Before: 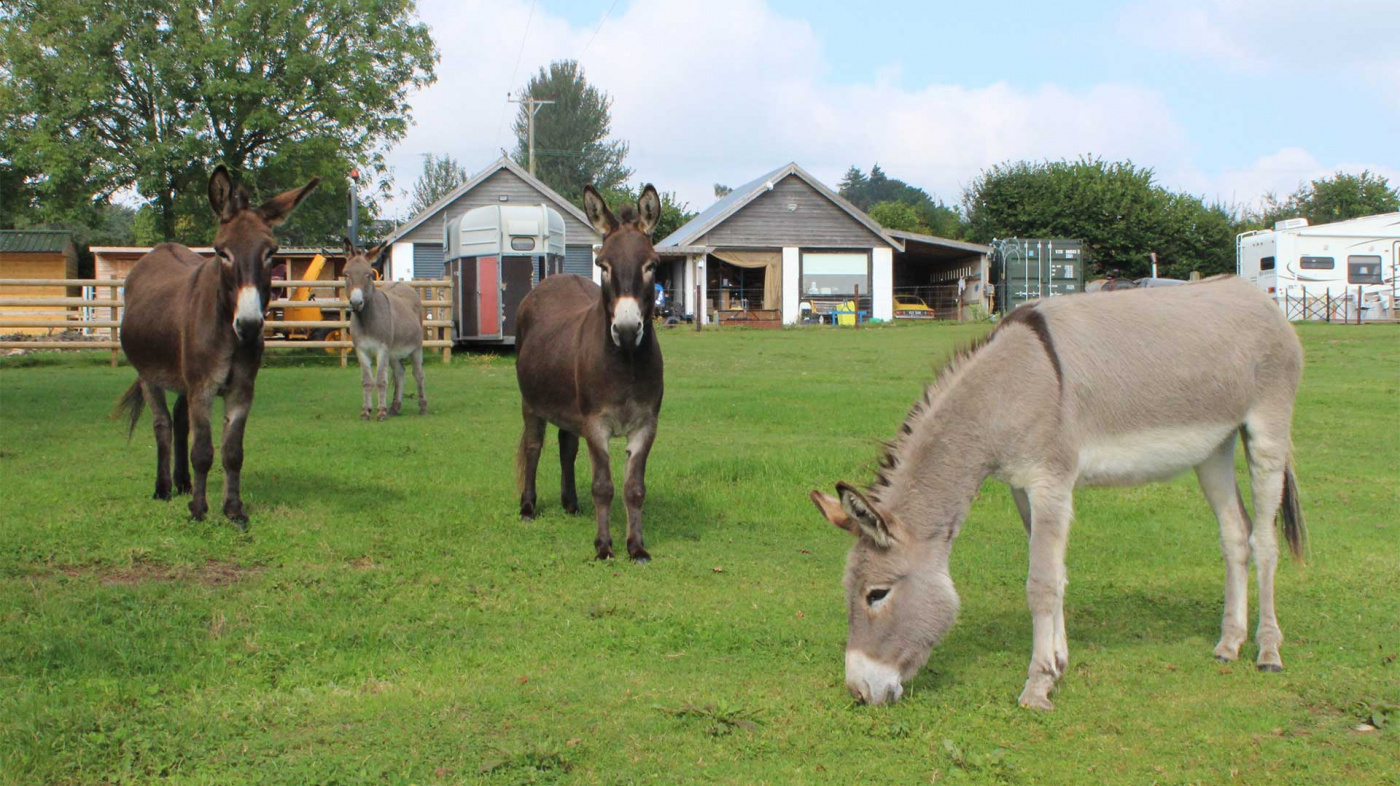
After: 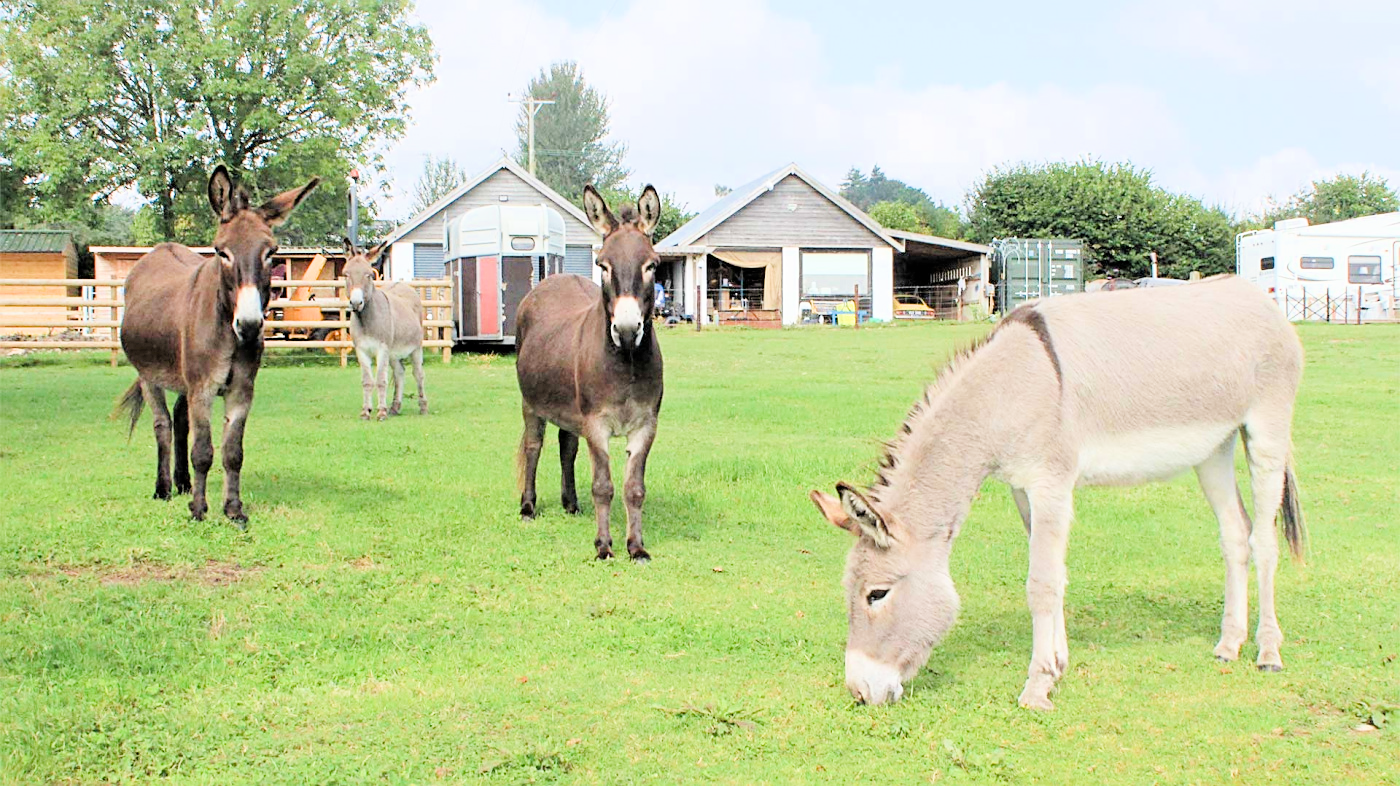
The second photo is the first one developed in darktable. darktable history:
exposure: black level correction 0.002, exposure 1.999 EV, compensate highlight preservation false
sharpen: amount 0.585
filmic rgb: black relative exposure -4.51 EV, white relative exposure 4.78 EV, hardness 2.35, latitude 35.3%, contrast 1.043, highlights saturation mix 0.972%, shadows ↔ highlights balance 1.29%
